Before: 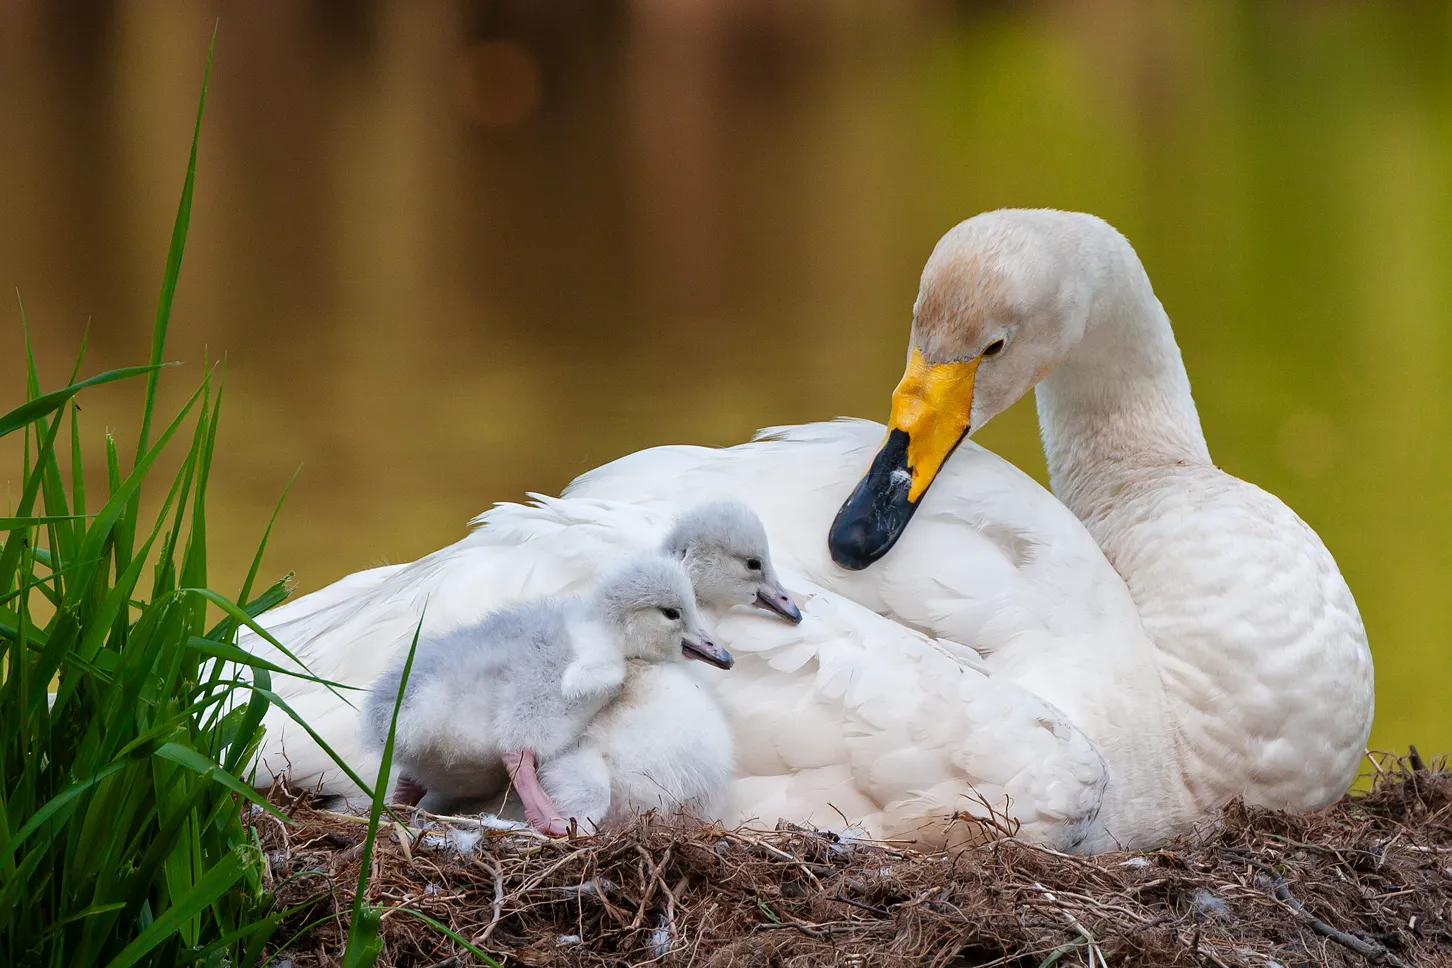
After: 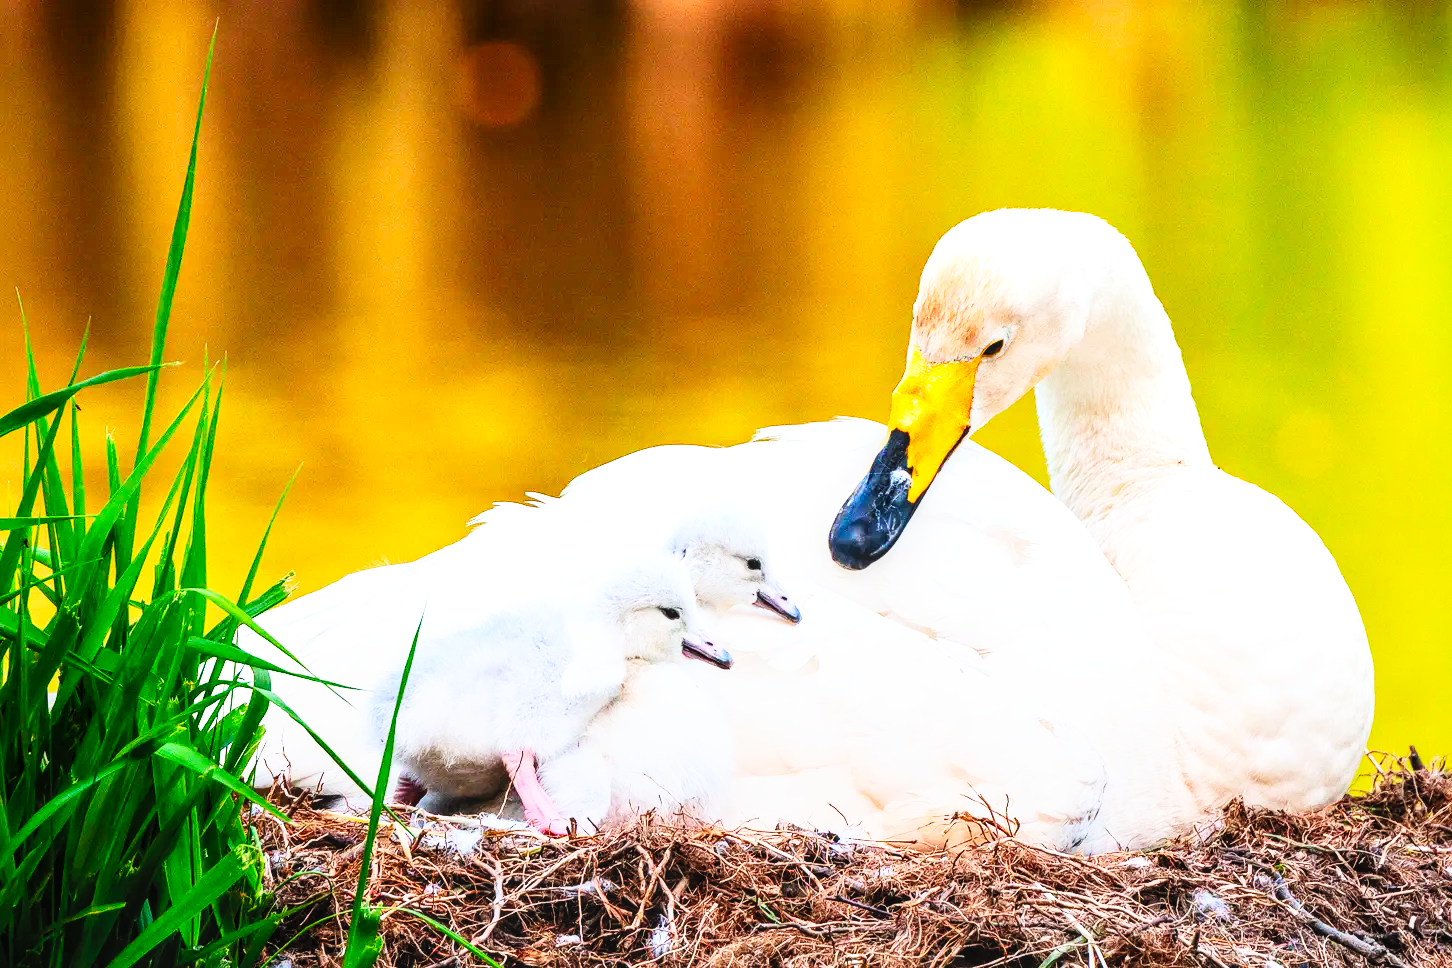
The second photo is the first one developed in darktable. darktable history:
base curve: curves: ch0 [(0, 0) (0.007, 0.004) (0.027, 0.03) (0.046, 0.07) (0.207, 0.54) (0.442, 0.872) (0.673, 0.972) (1, 1)], preserve colors none
contrast brightness saturation: contrast 0.237, brightness 0.243, saturation 0.373
local contrast: on, module defaults
